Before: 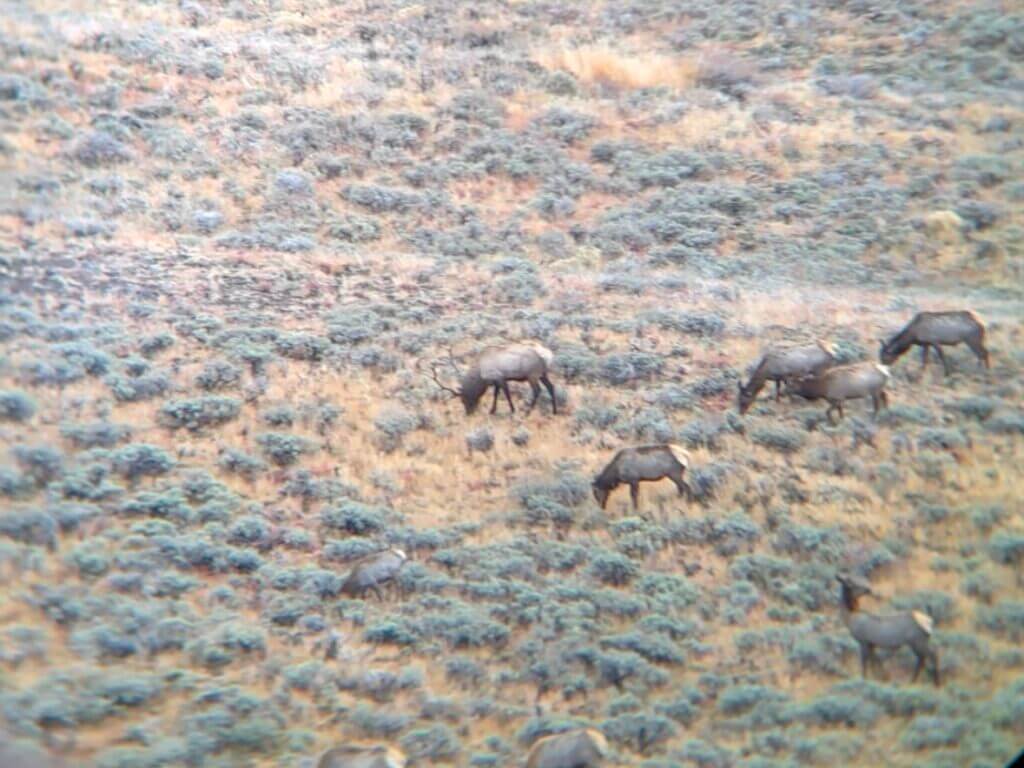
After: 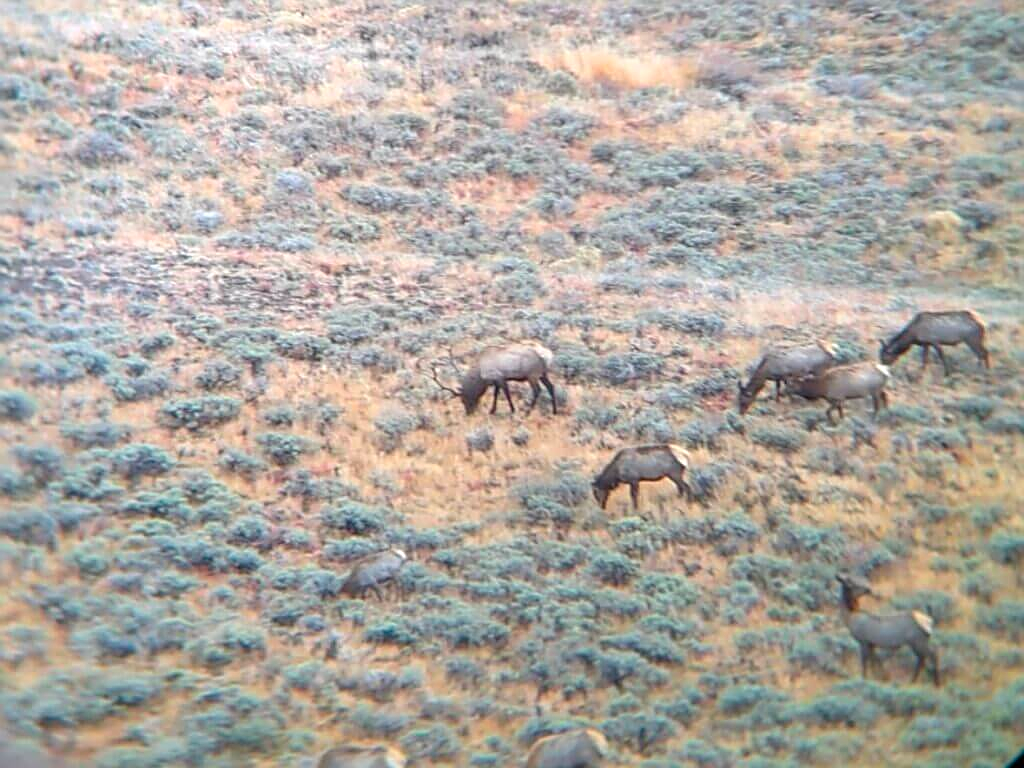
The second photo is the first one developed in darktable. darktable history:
sharpen: amount 0.583
